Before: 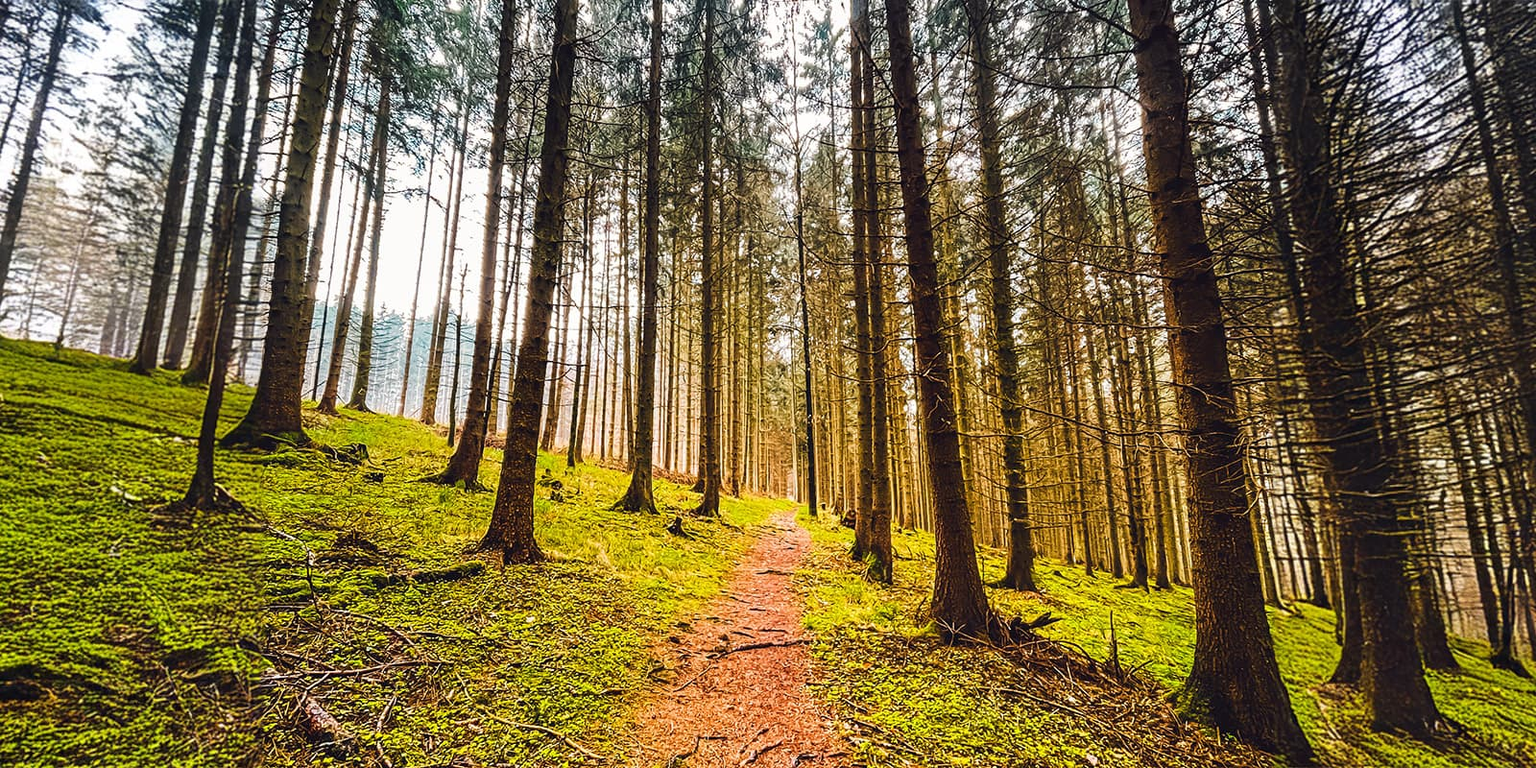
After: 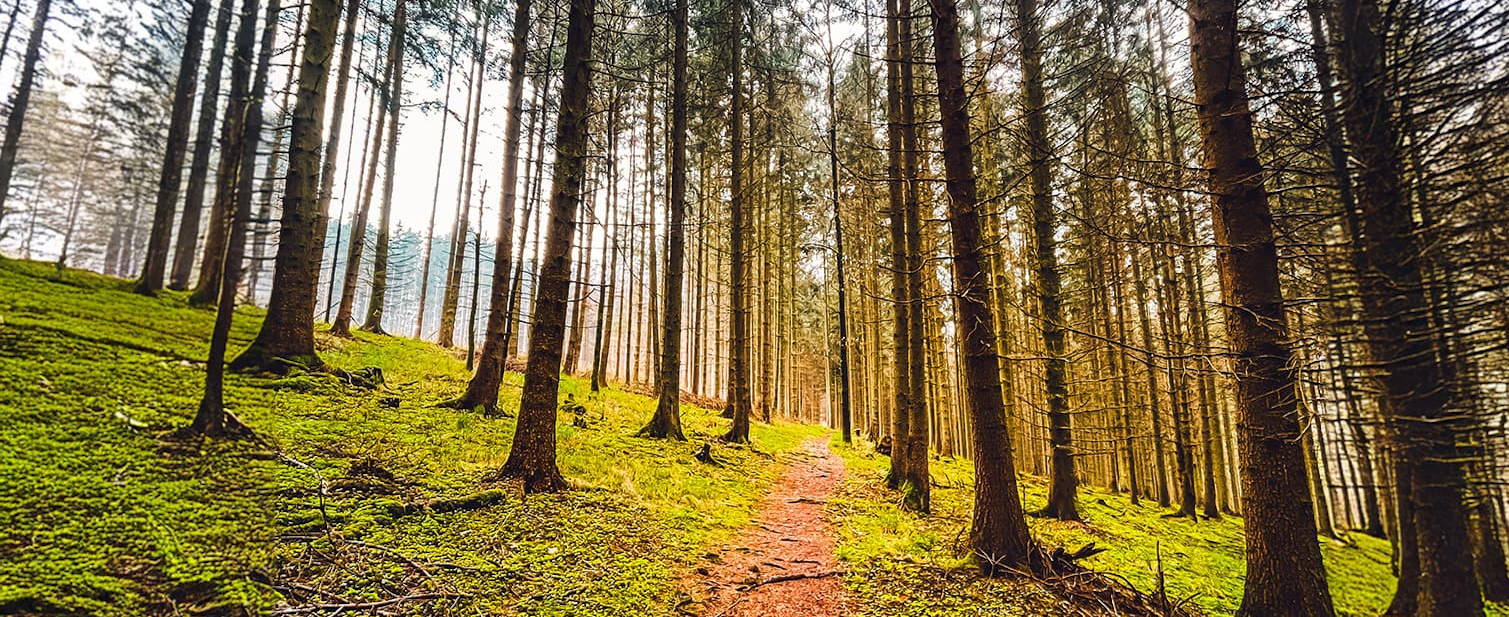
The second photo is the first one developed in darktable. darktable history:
crop and rotate: angle 0.032°, top 11.927%, right 5.544%, bottom 10.861%
